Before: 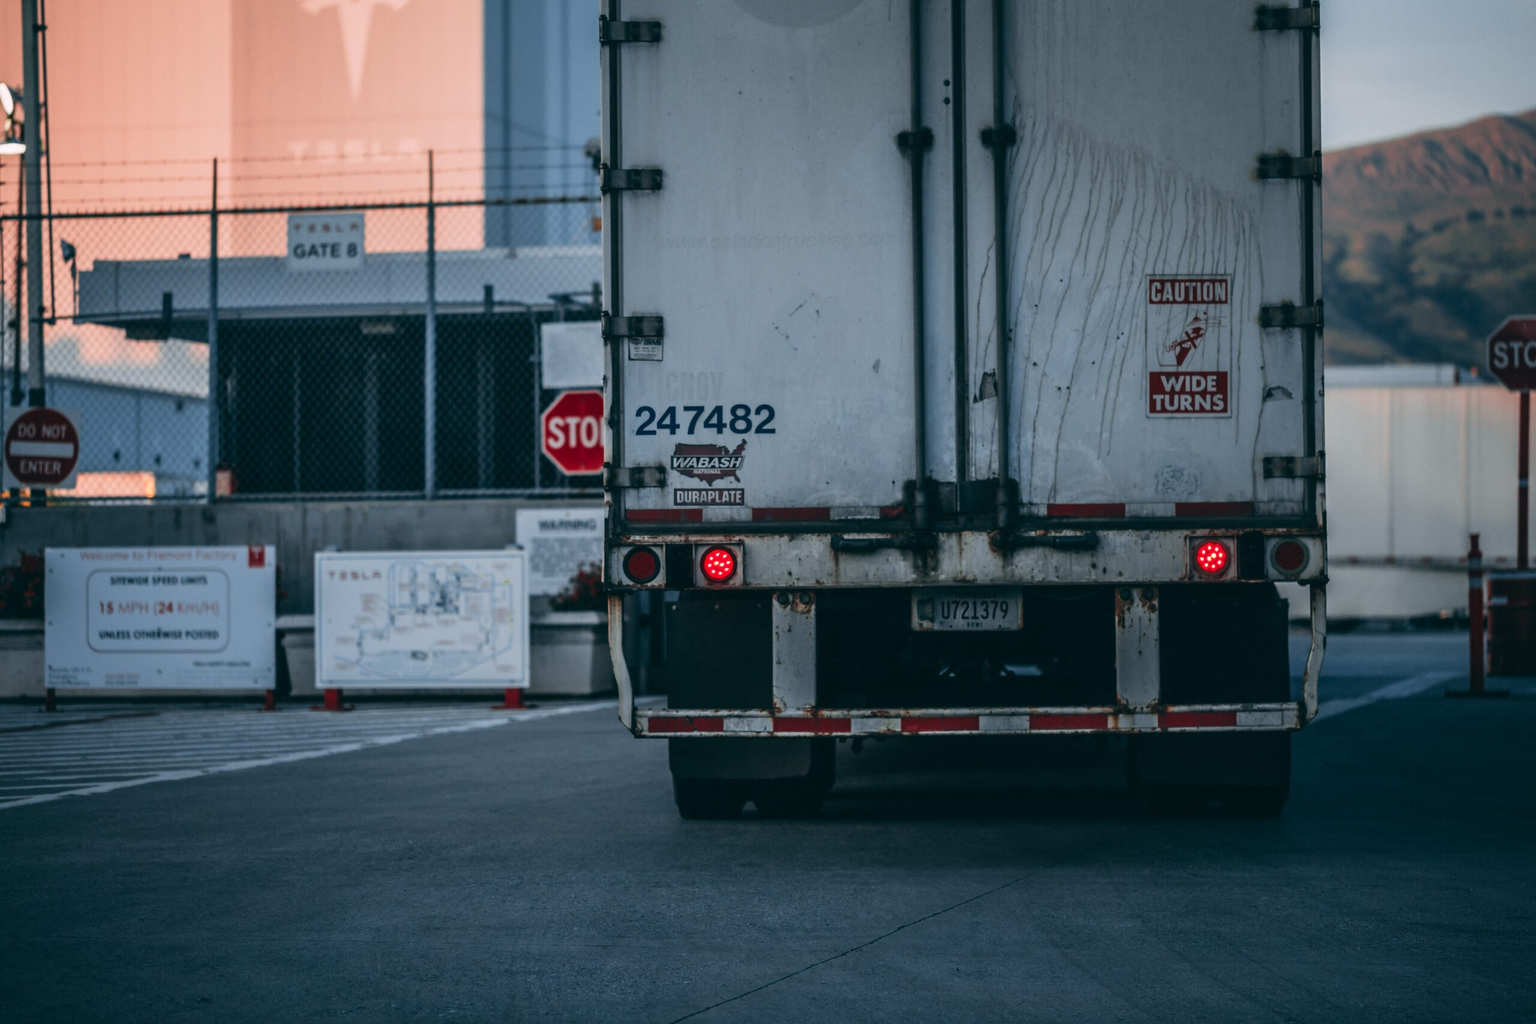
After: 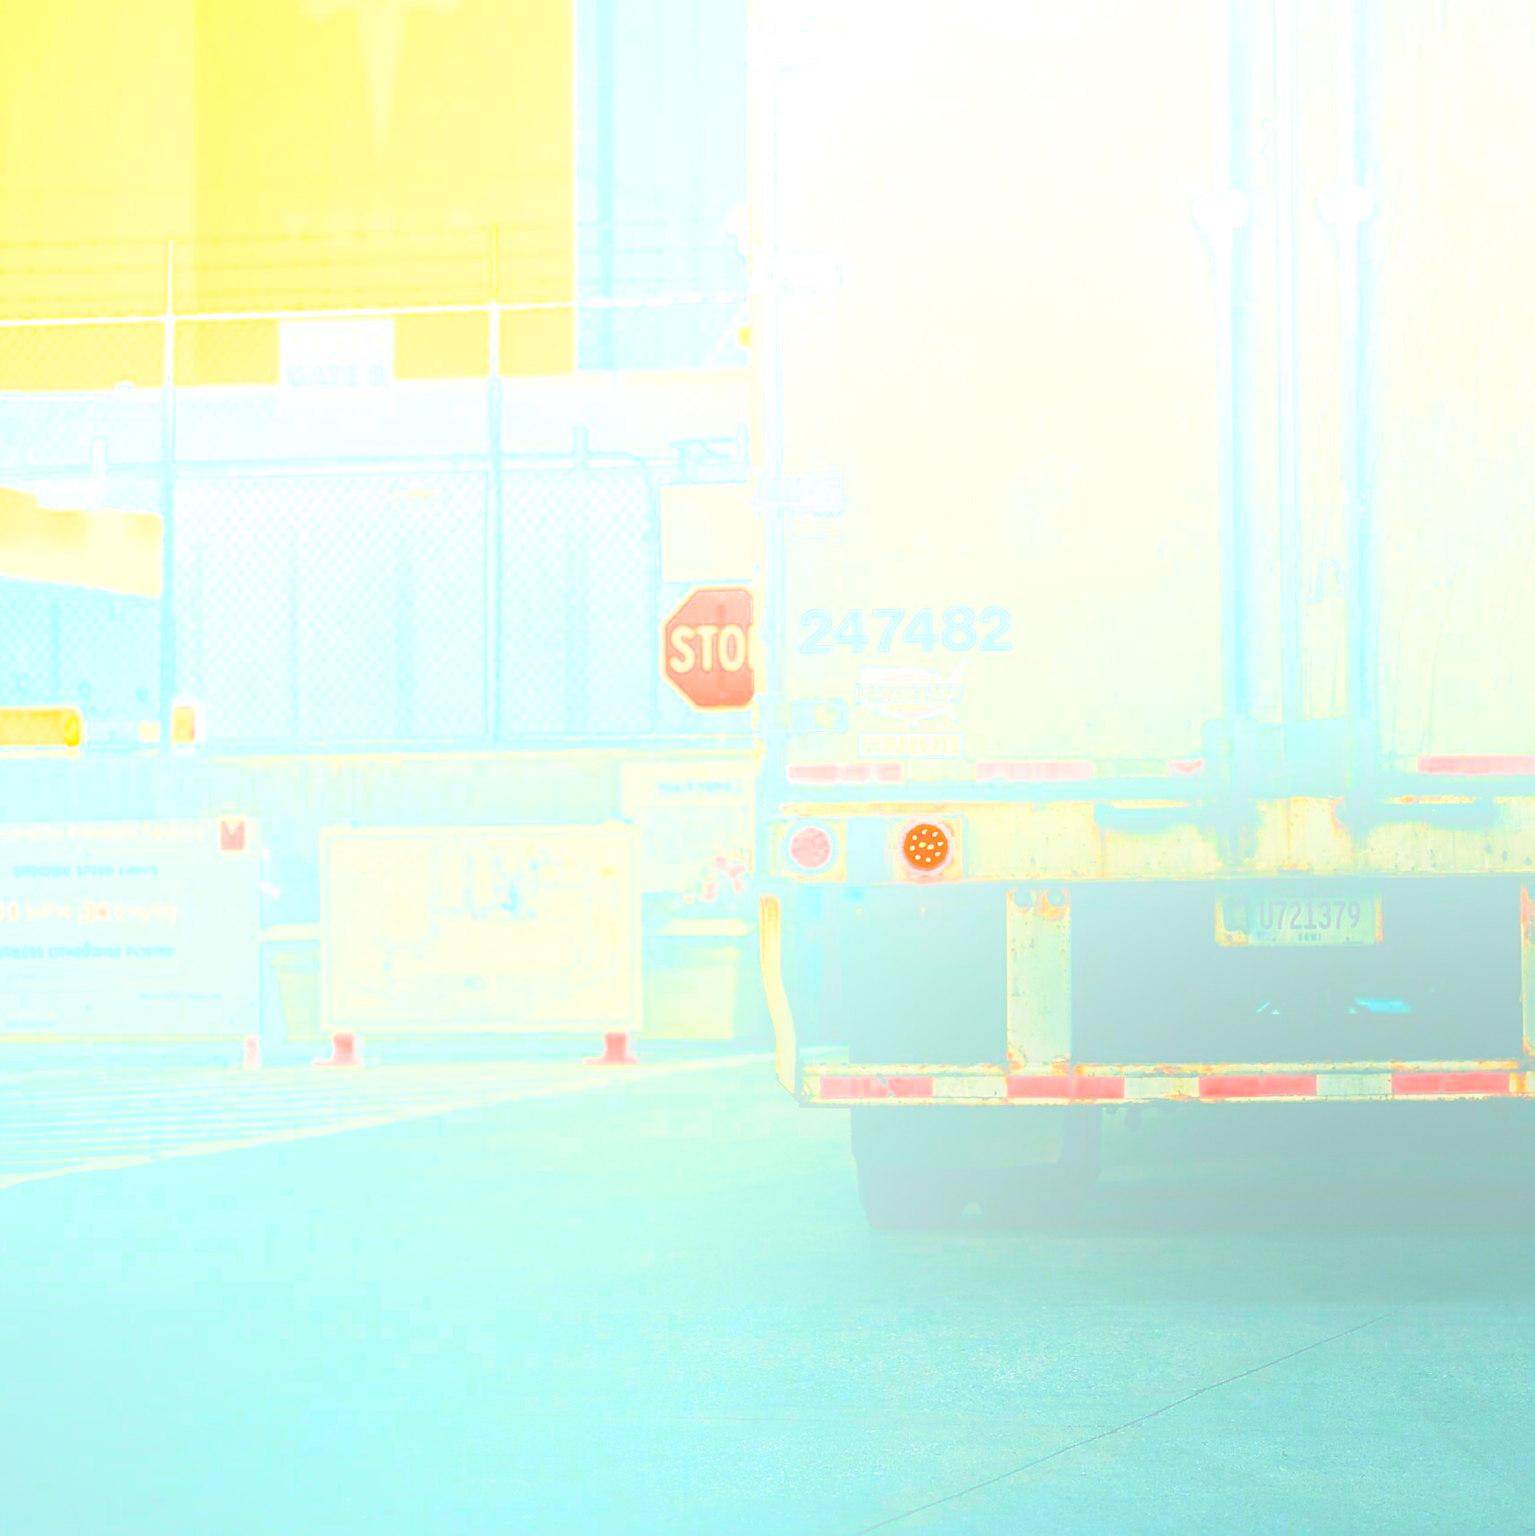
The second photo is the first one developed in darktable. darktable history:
base curve: curves: ch0 [(0, 0.007) (0.028, 0.063) (0.121, 0.311) (0.46, 0.743) (0.859, 0.957) (1, 1)], preserve colors none
contrast brightness saturation: brightness 0.09, saturation 0.19
white balance: red 1.08, blue 0.791
sharpen: radius 1.4, amount 1.25, threshold 0.7
color balance: mode lift, gamma, gain (sRGB)
crop and rotate: left 6.617%, right 26.717%
bloom: size 85%, threshold 5%, strength 85%
color balance rgb: linear chroma grading › global chroma 15%, perceptual saturation grading › global saturation 30%
